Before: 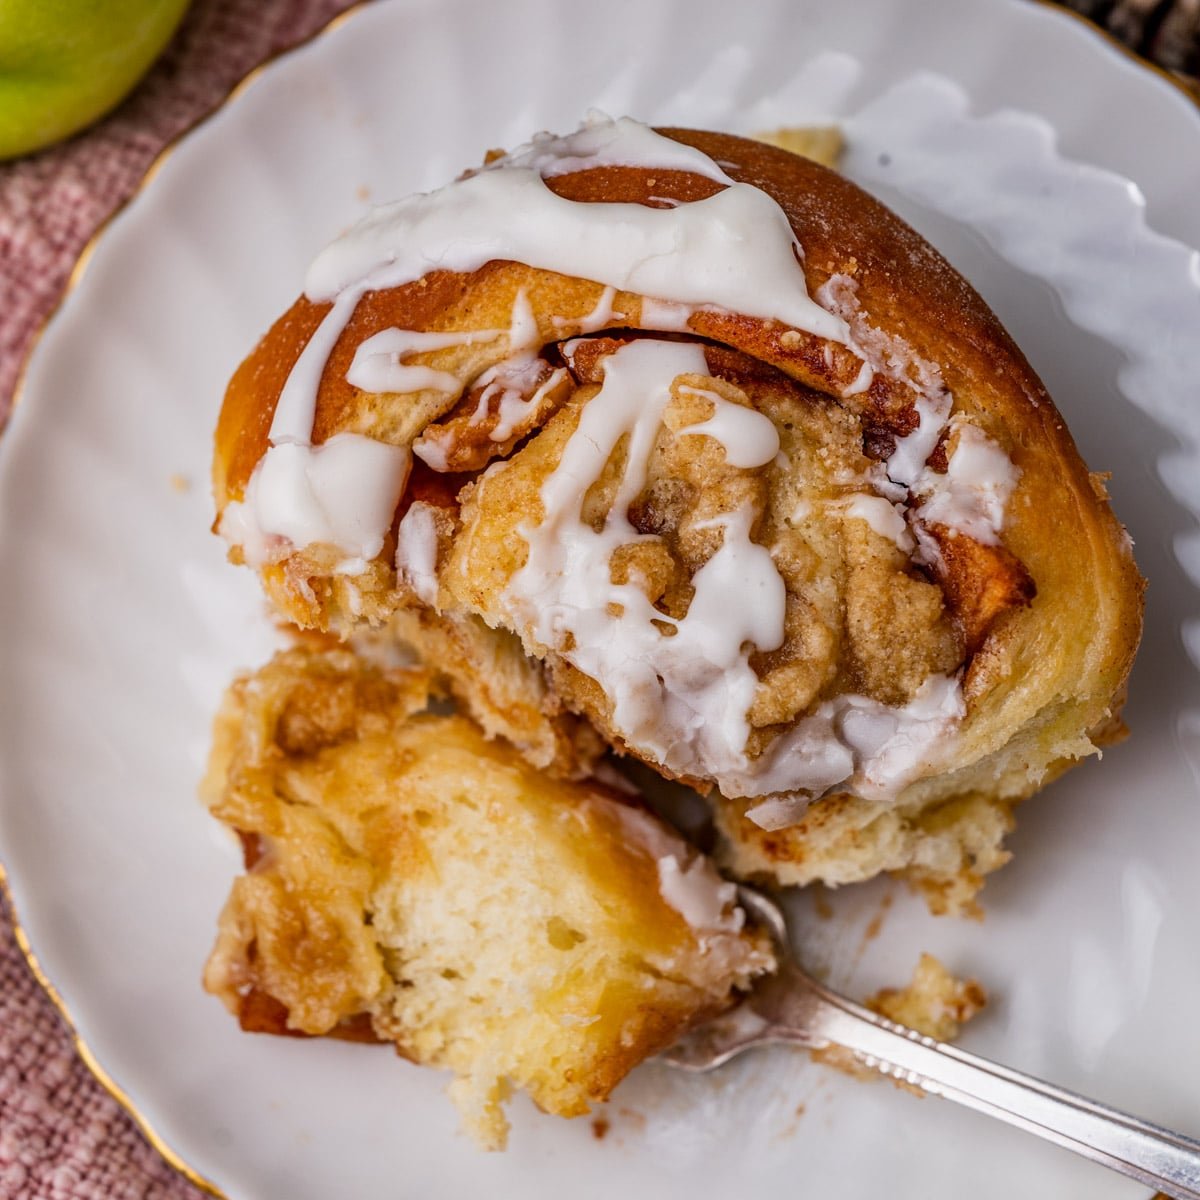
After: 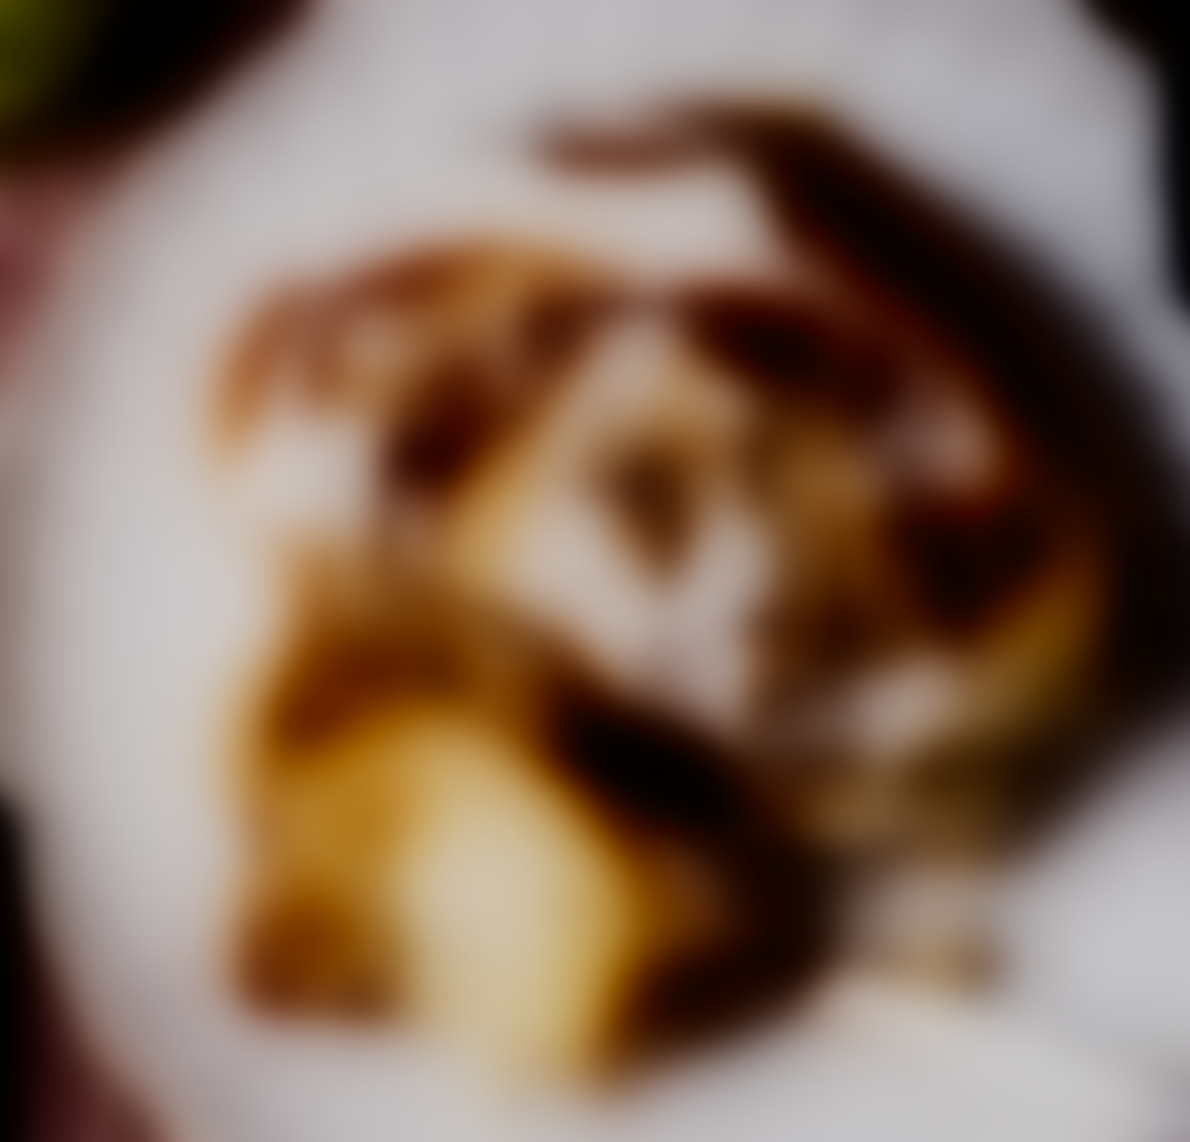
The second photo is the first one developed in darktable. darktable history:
lowpass: radius 31.92, contrast 1.72, brightness -0.98, saturation 0.94
rotate and perspective: rotation -1.42°, crop left 0.016, crop right 0.984, crop top 0.035, crop bottom 0.965
tone equalizer: -7 EV 0.18 EV, -6 EV 0.12 EV, -5 EV 0.08 EV, -4 EV 0.04 EV, -2 EV -0.02 EV, -1 EV -0.04 EV, +0 EV -0.06 EV, luminance estimator HSV value / RGB max
sigmoid: skew -0.2, preserve hue 0%, red attenuation 0.1, red rotation 0.035, green attenuation 0.1, green rotation -0.017, blue attenuation 0.15, blue rotation -0.052, base primaries Rec2020
